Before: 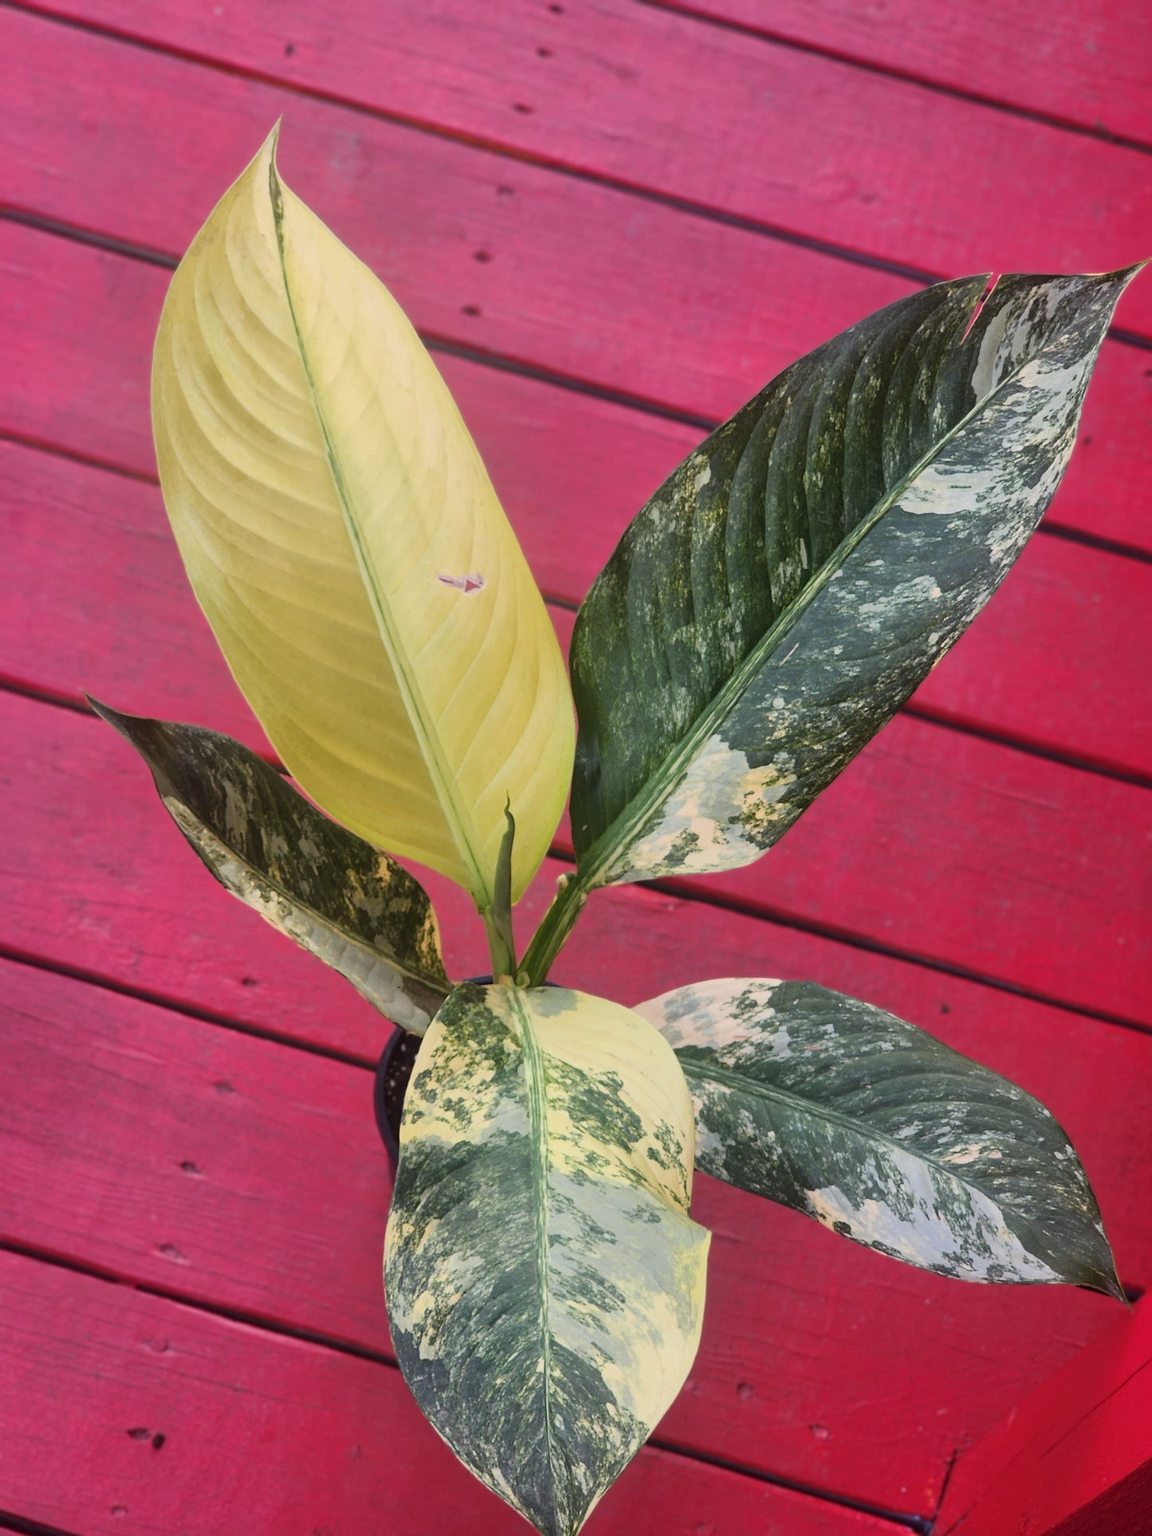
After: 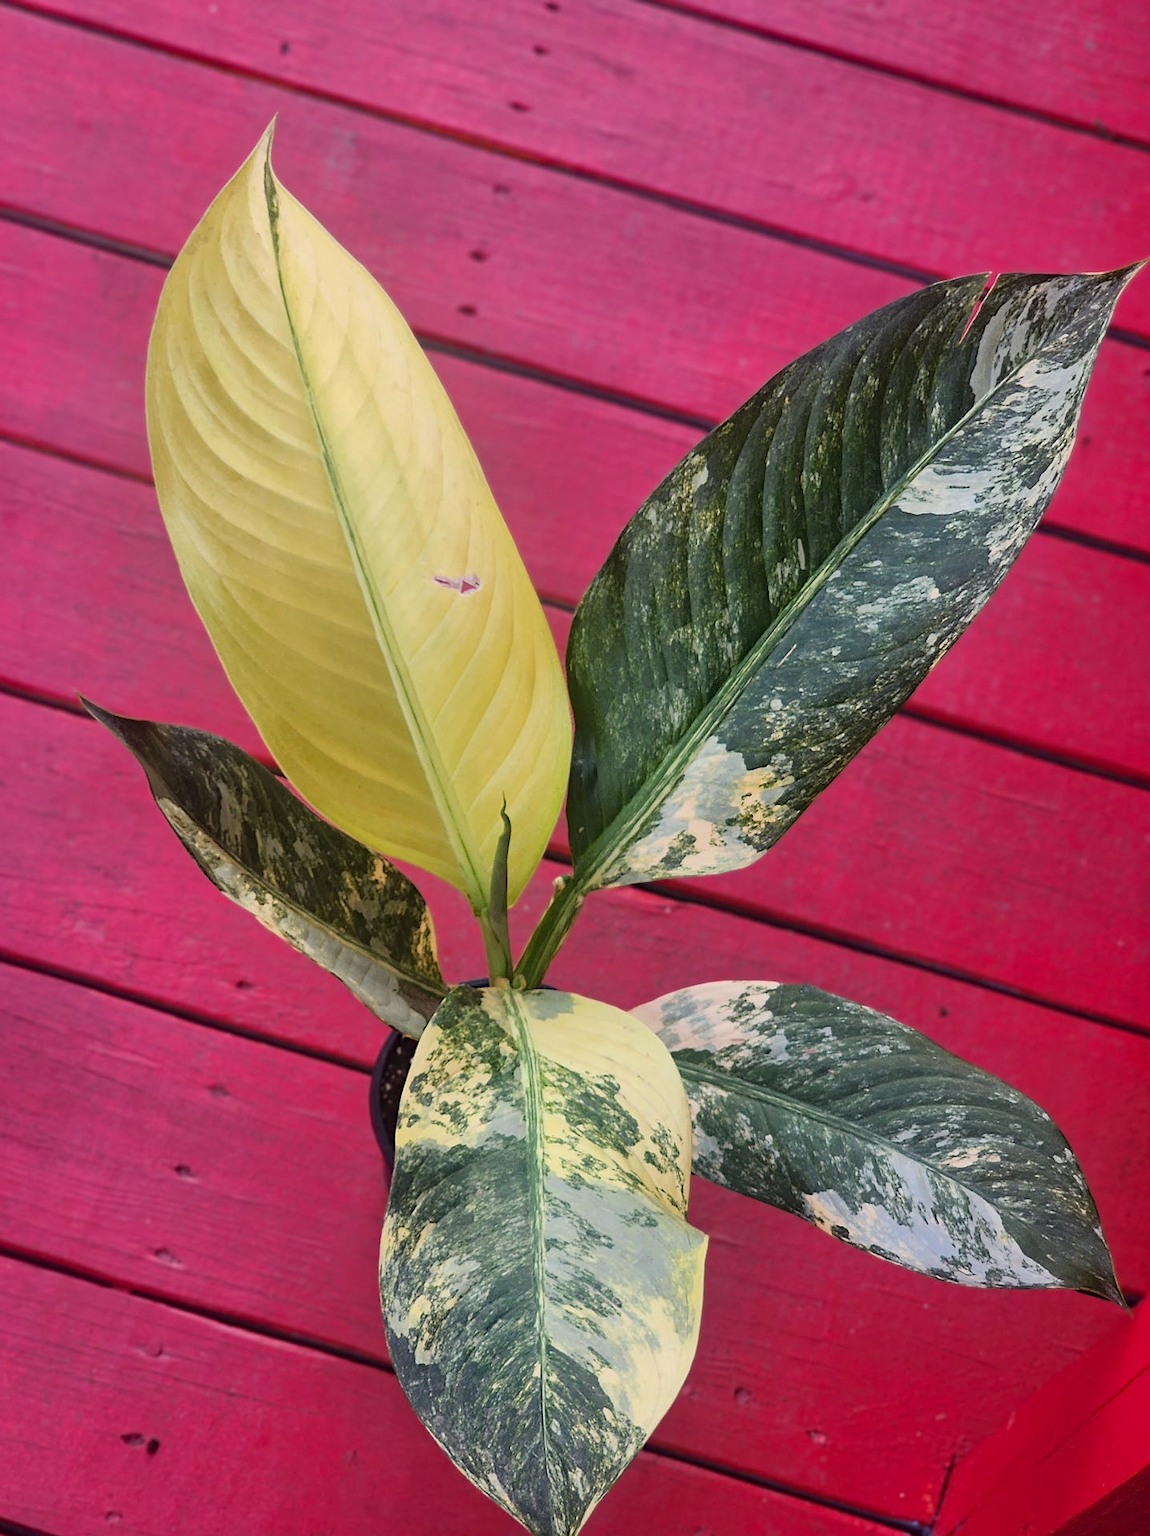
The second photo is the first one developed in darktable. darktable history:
haze removal: compatibility mode true, adaptive false
crop and rotate: left 0.614%, top 0.179%, bottom 0.309%
sharpen: radius 1
